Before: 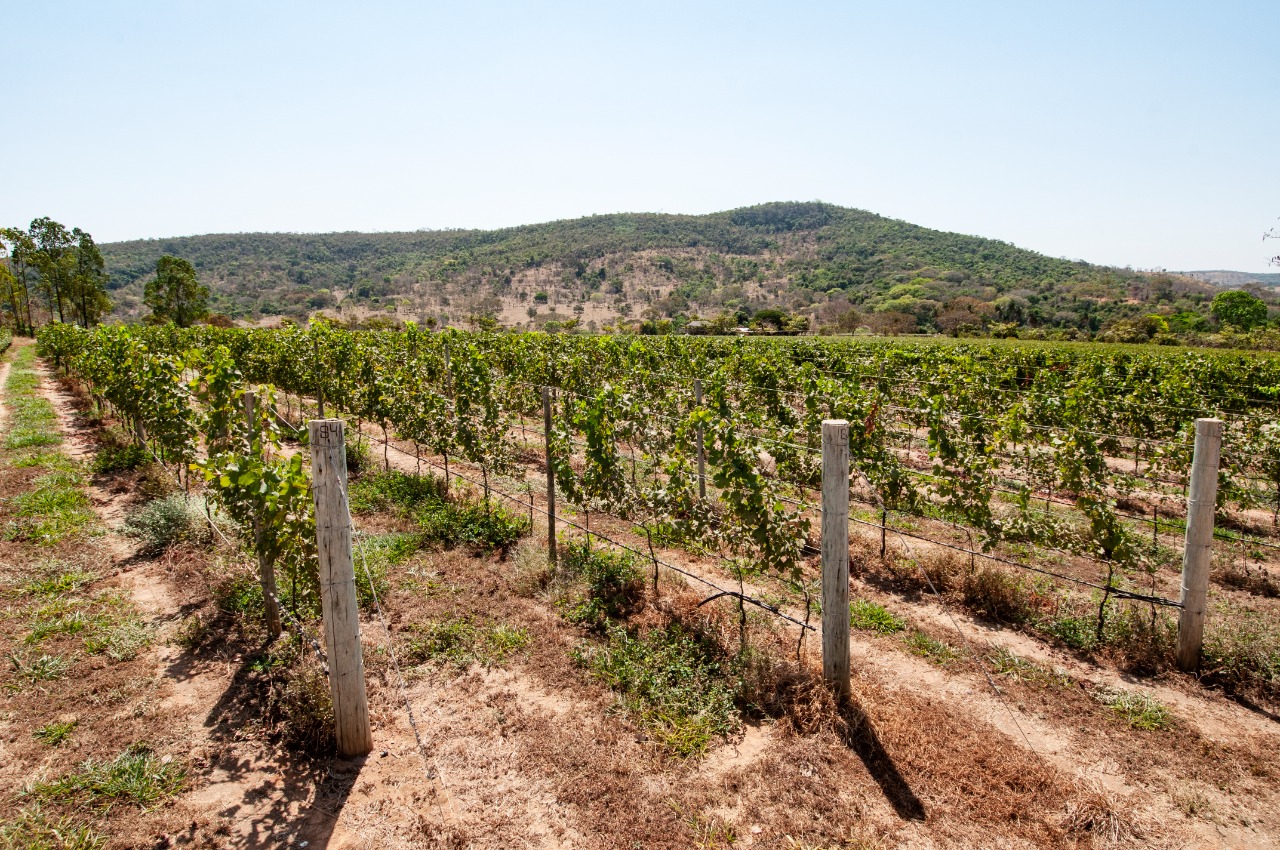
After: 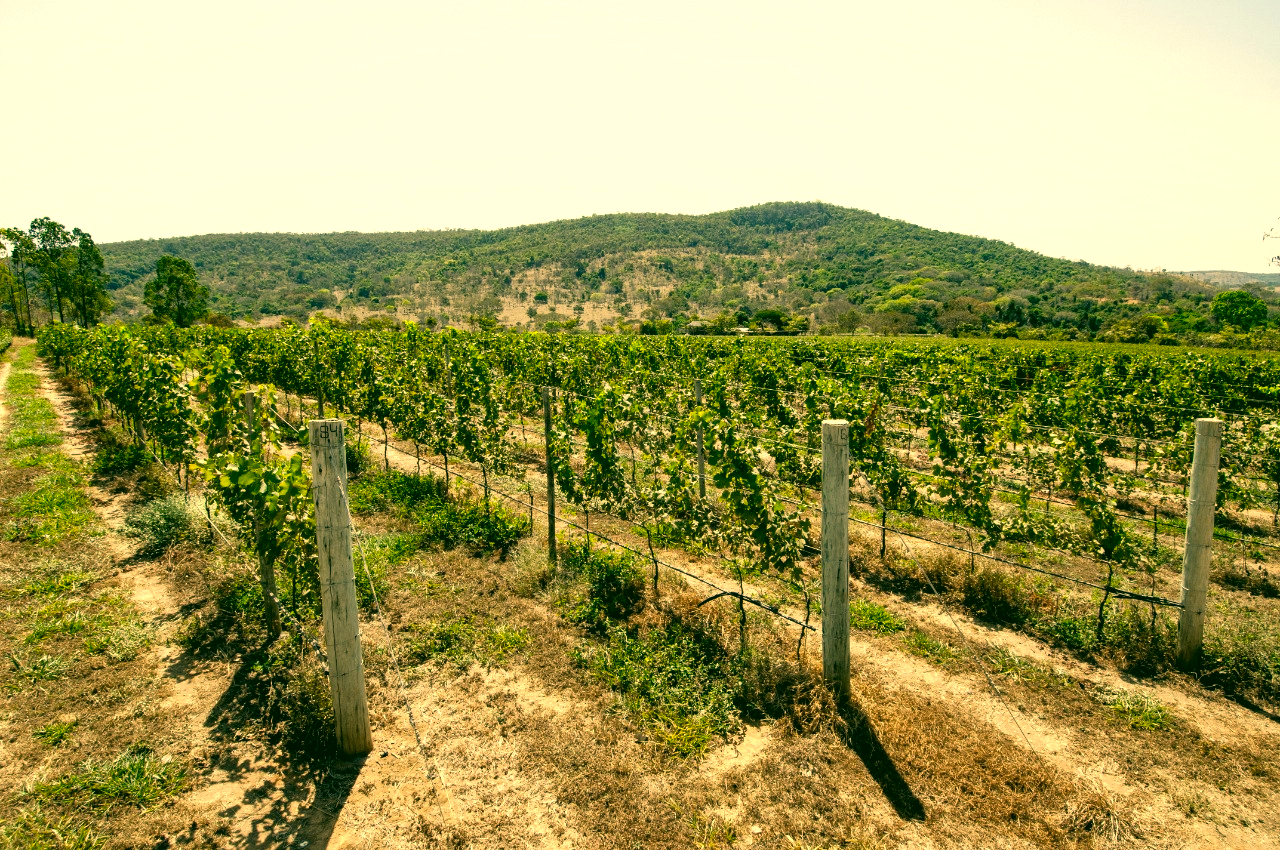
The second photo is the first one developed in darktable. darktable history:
color correction: highlights a* 5.67, highlights b* 33.46, shadows a* -26.5, shadows b* 3.71
tone equalizer: -8 EV -0.396 EV, -7 EV -0.37 EV, -6 EV -0.371 EV, -5 EV -0.205 EV, -3 EV 0.218 EV, -2 EV 0.31 EV, -1 EV 0.393 EV, +0 EV 0.43 EV
tone curve: curves: ch0 [(0, 0) (0.915, 0.89) (1, 1)], color space Lab, linked channels, preserve colors none
